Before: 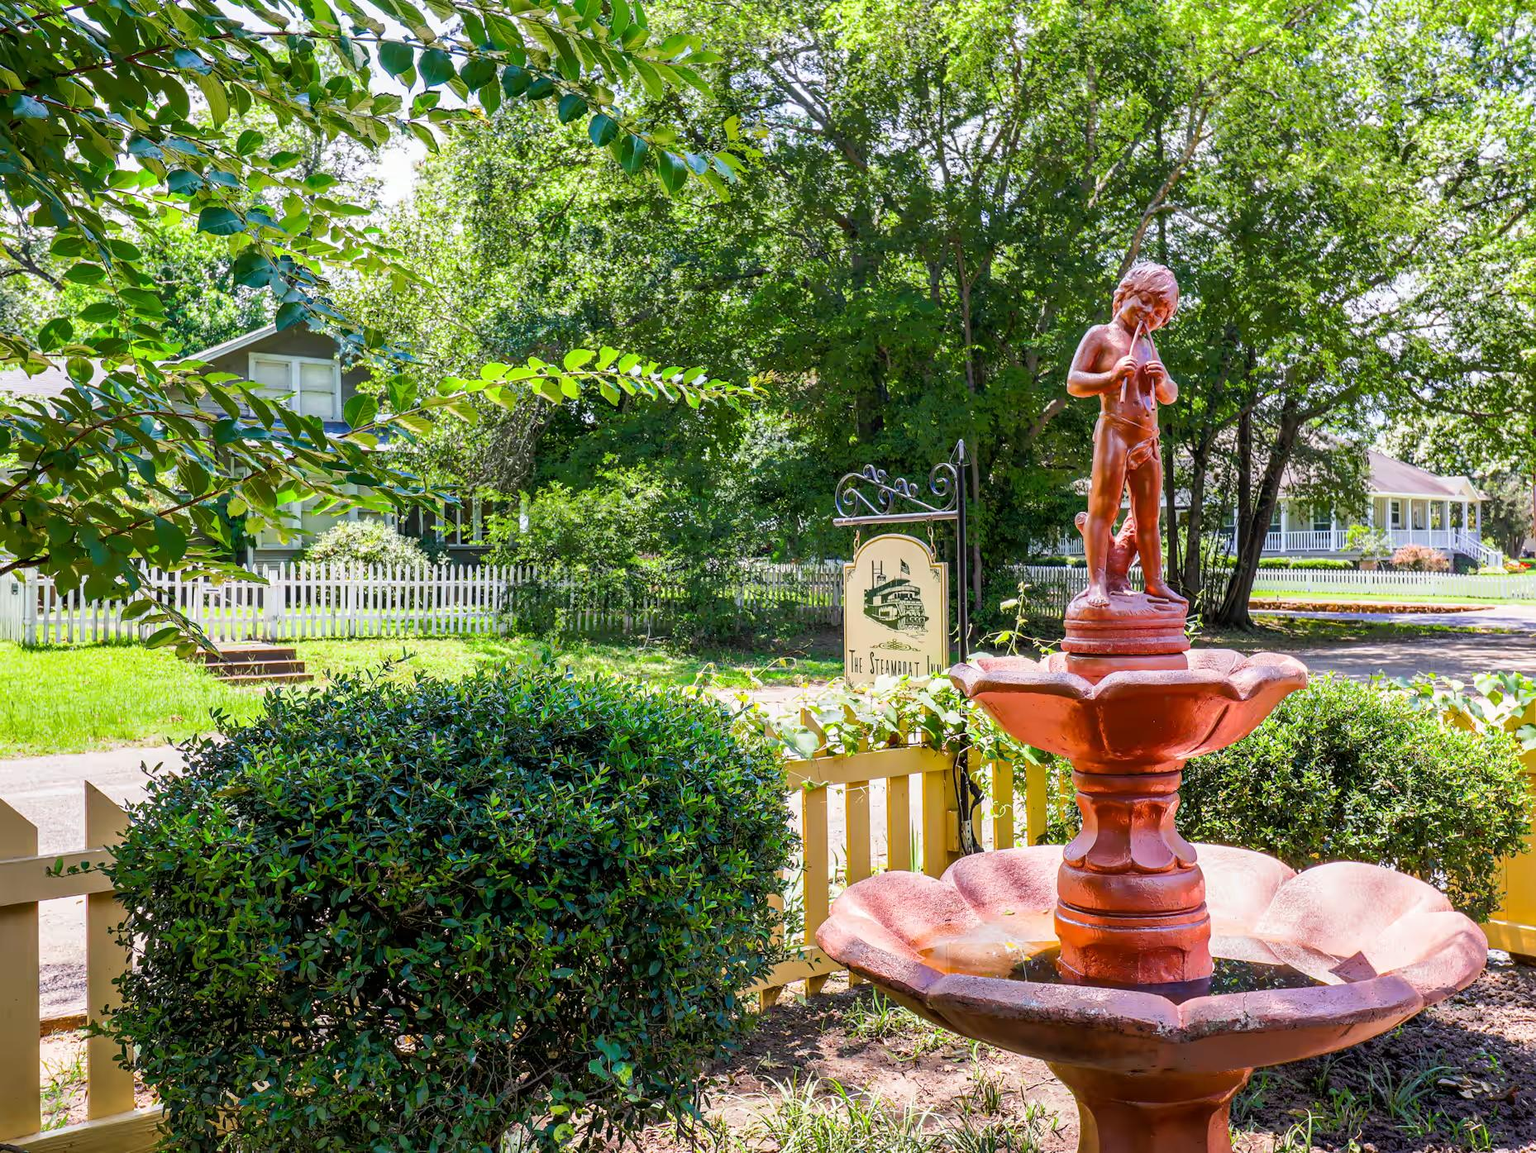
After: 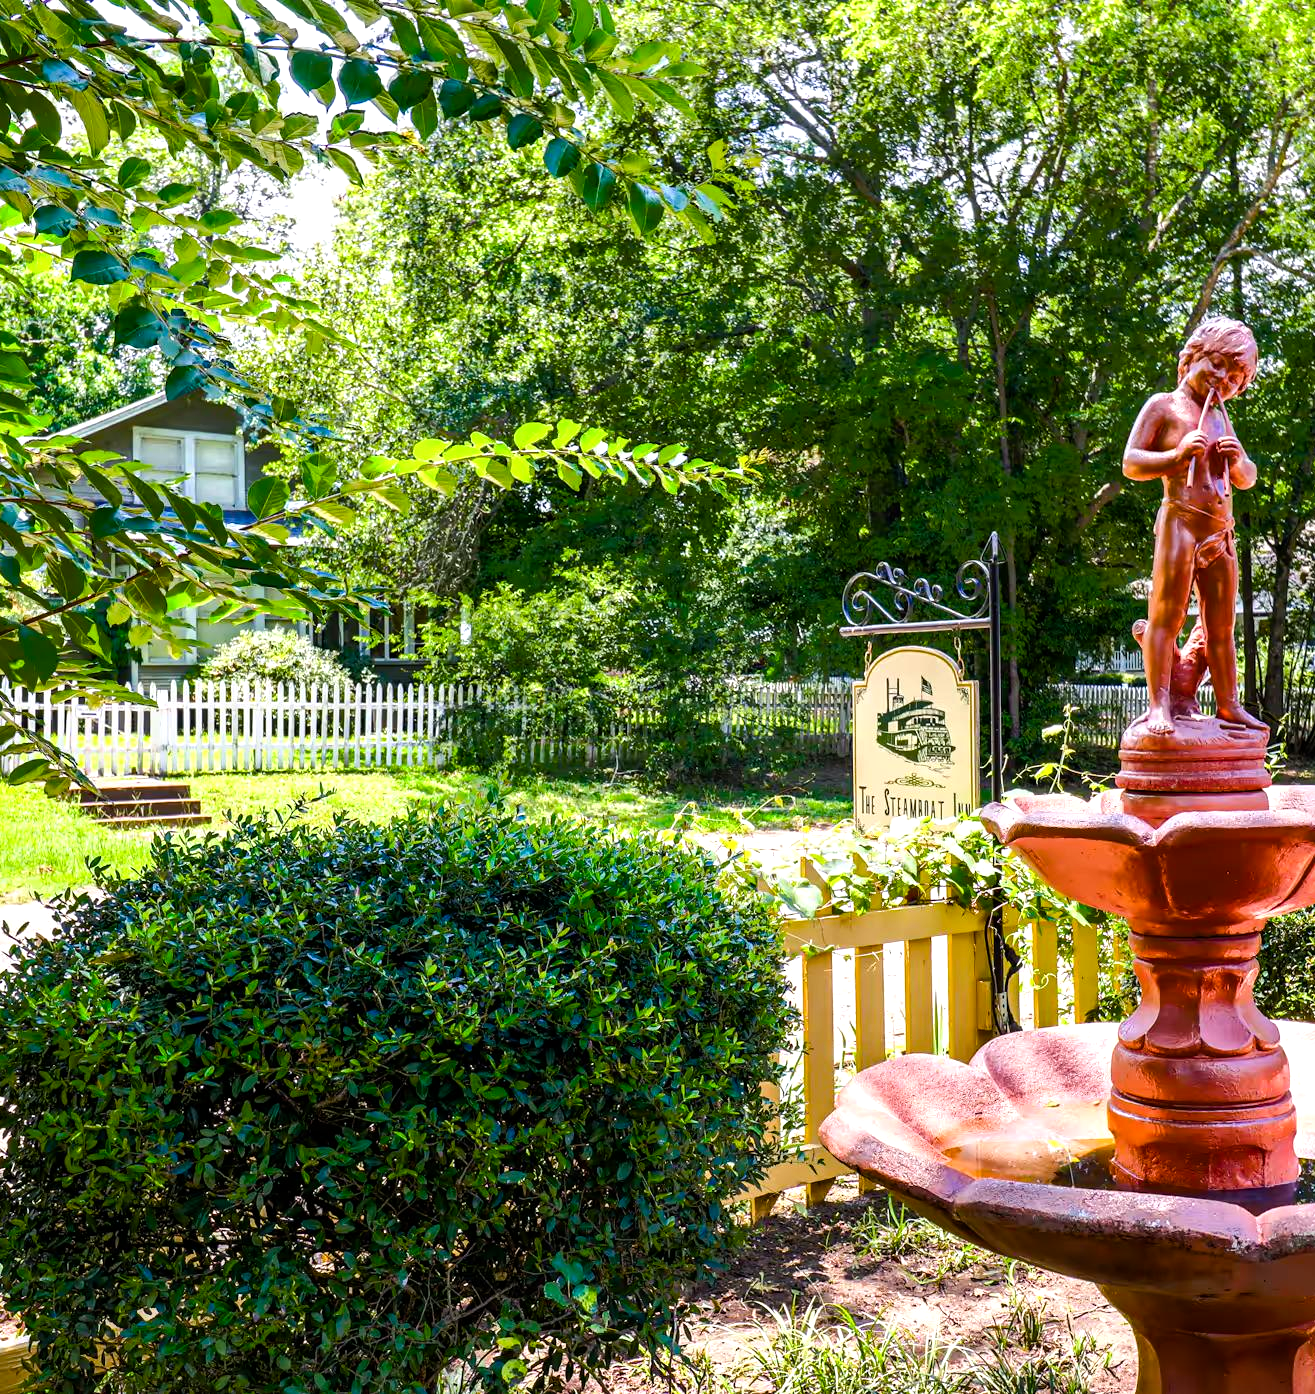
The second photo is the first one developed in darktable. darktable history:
crop and rotate: left 9.061%, right 20.142%
color balance rgb: shadows lift › luminance -20%, power › hue 72.24°, highlights gain › luminance 15%, global offset › hue 171.6°, perceptual saturation grading › highlights -15%, perceptual saturation grading › shadows 25%, global vibrance 35%, contrast 10%
